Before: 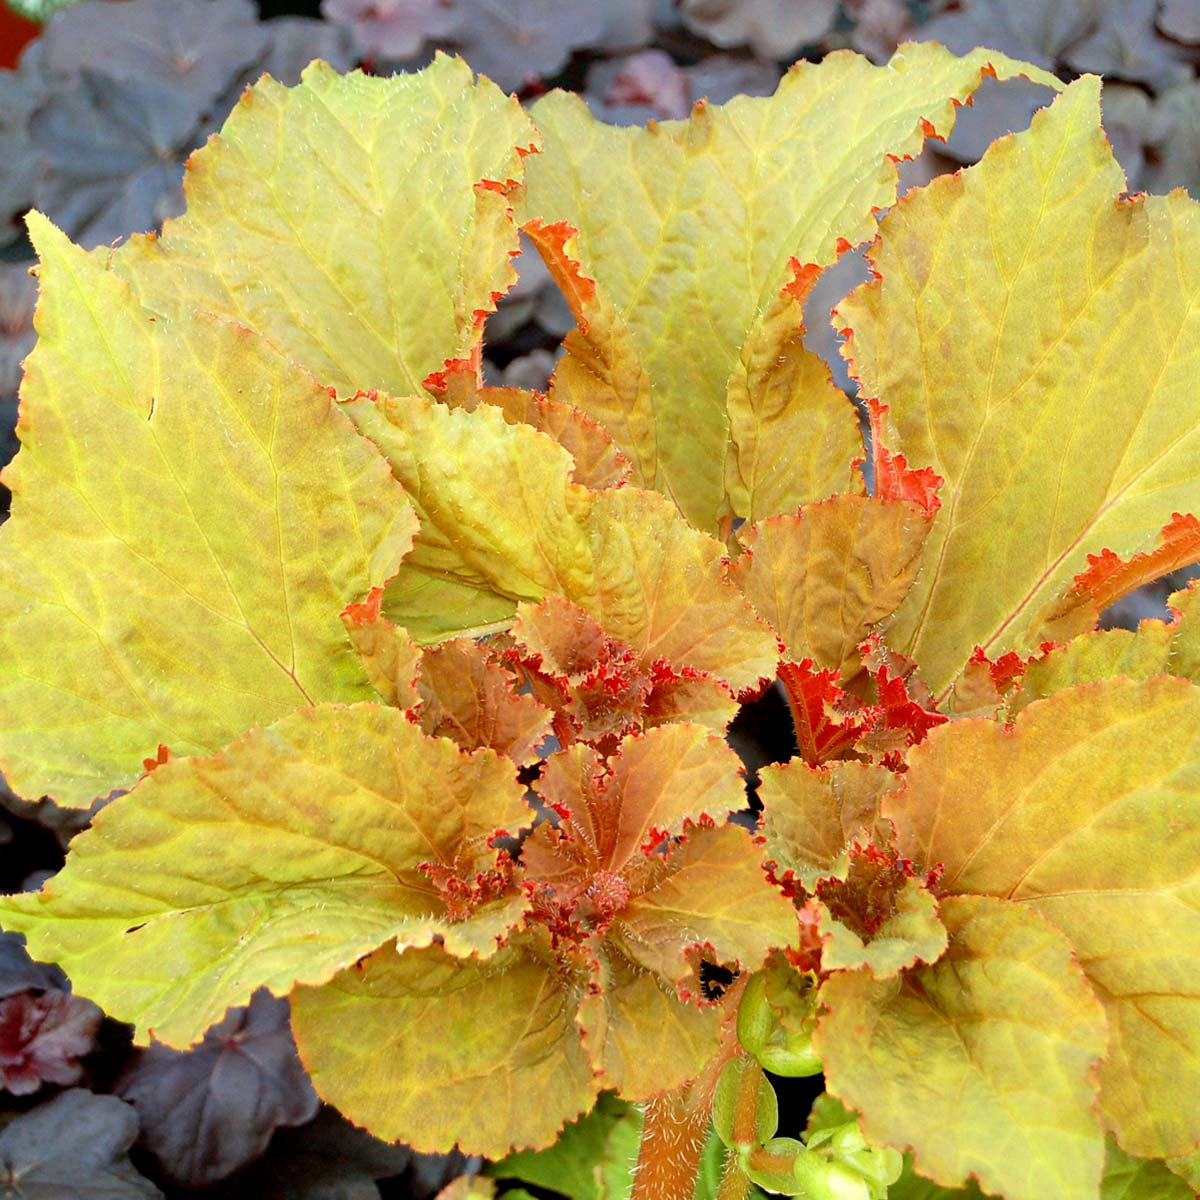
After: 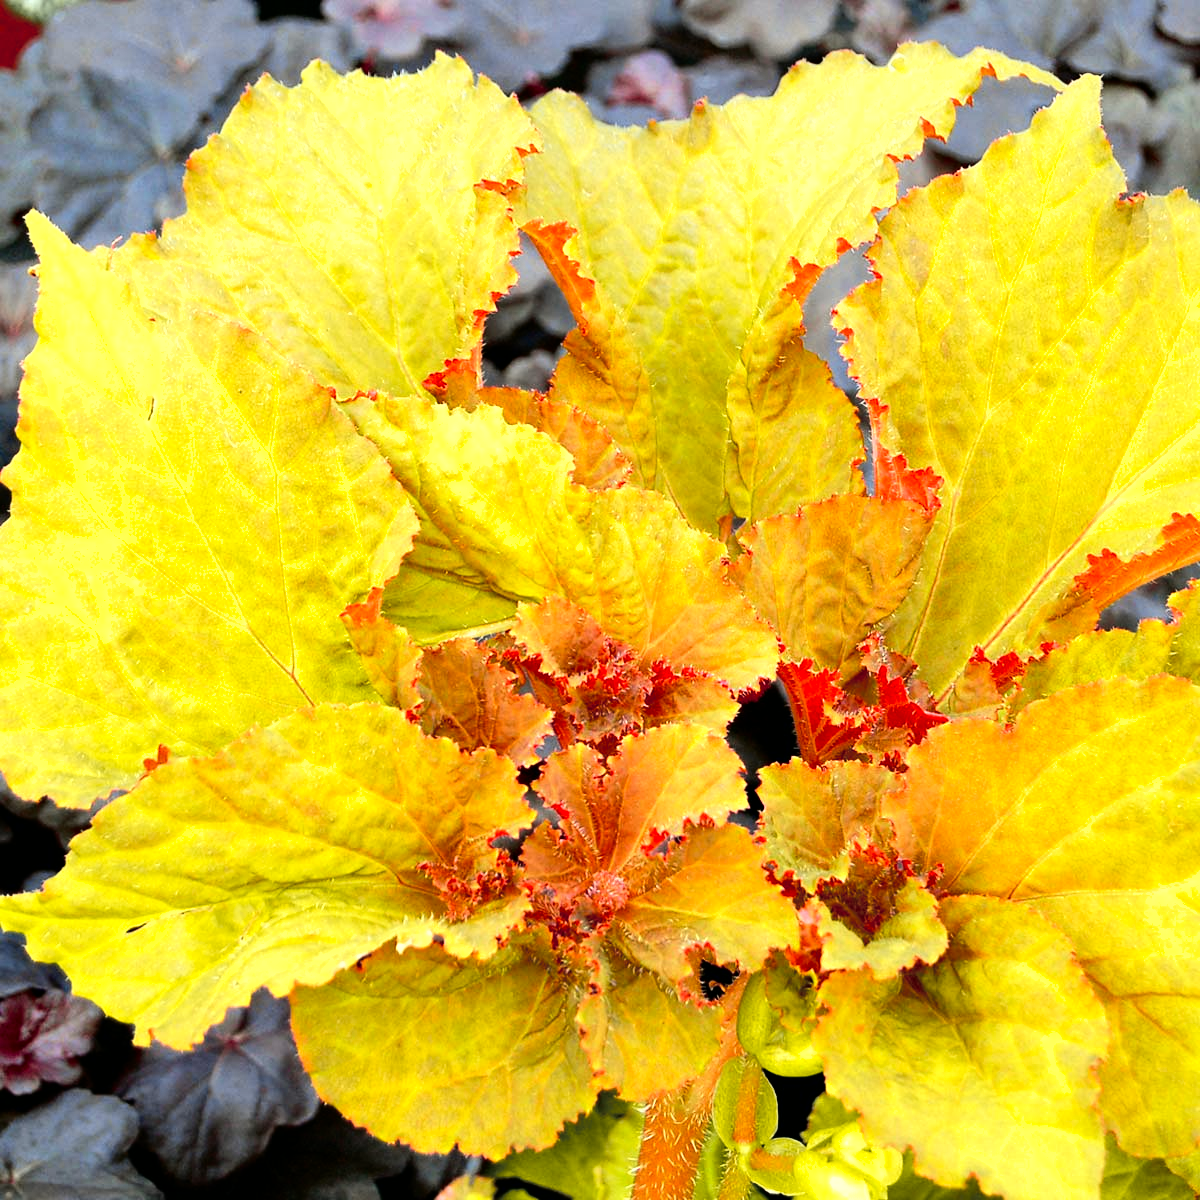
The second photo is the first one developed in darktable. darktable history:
tone equalizer: -8 EV -0.75 EV, -7 EV -0.7 EV, -6 EV -0.6 EV, -5 EV -0.4 EV, -3 EV 0.4 EV, -2 EV 0.6 EV, -1 EV 0.7 EV, +0 EV 0.75 EV, edges refinement/feathering 500, mask exposure compensation -1.57 EV, preserve details no
color correction: highlights b* 3
tone curve: curves: ch0 [(0, 0) (0.07, 0.052) (0.23, 0.254) (0.486, 0.53) (0.822, 0.825) (0.994, 0.955)]; ch1 [(0, 0) (0.226, 0.261) (0.379, 0.442) (0.469, 0.472) (0.495, 0.495) (0.514, 0.504) (0.561, 0.568) (0.59, 0.612) (1, 1)]; ch2 [(0, 0) (0.269, 0.299) (0.459, 0.441) (0.498, 0.499) (0.523, 0.52) (0.586, 0.569) (0.635, 0.617) (0.659, 0.681) (0.718, 0.764) (1, 1)], color space Lab, independent channels, preserve colors none
shadows and highlights: radius 125.46, shadows 30.51, highlights -30.51, low approximation 0.01, soften with gaussian
